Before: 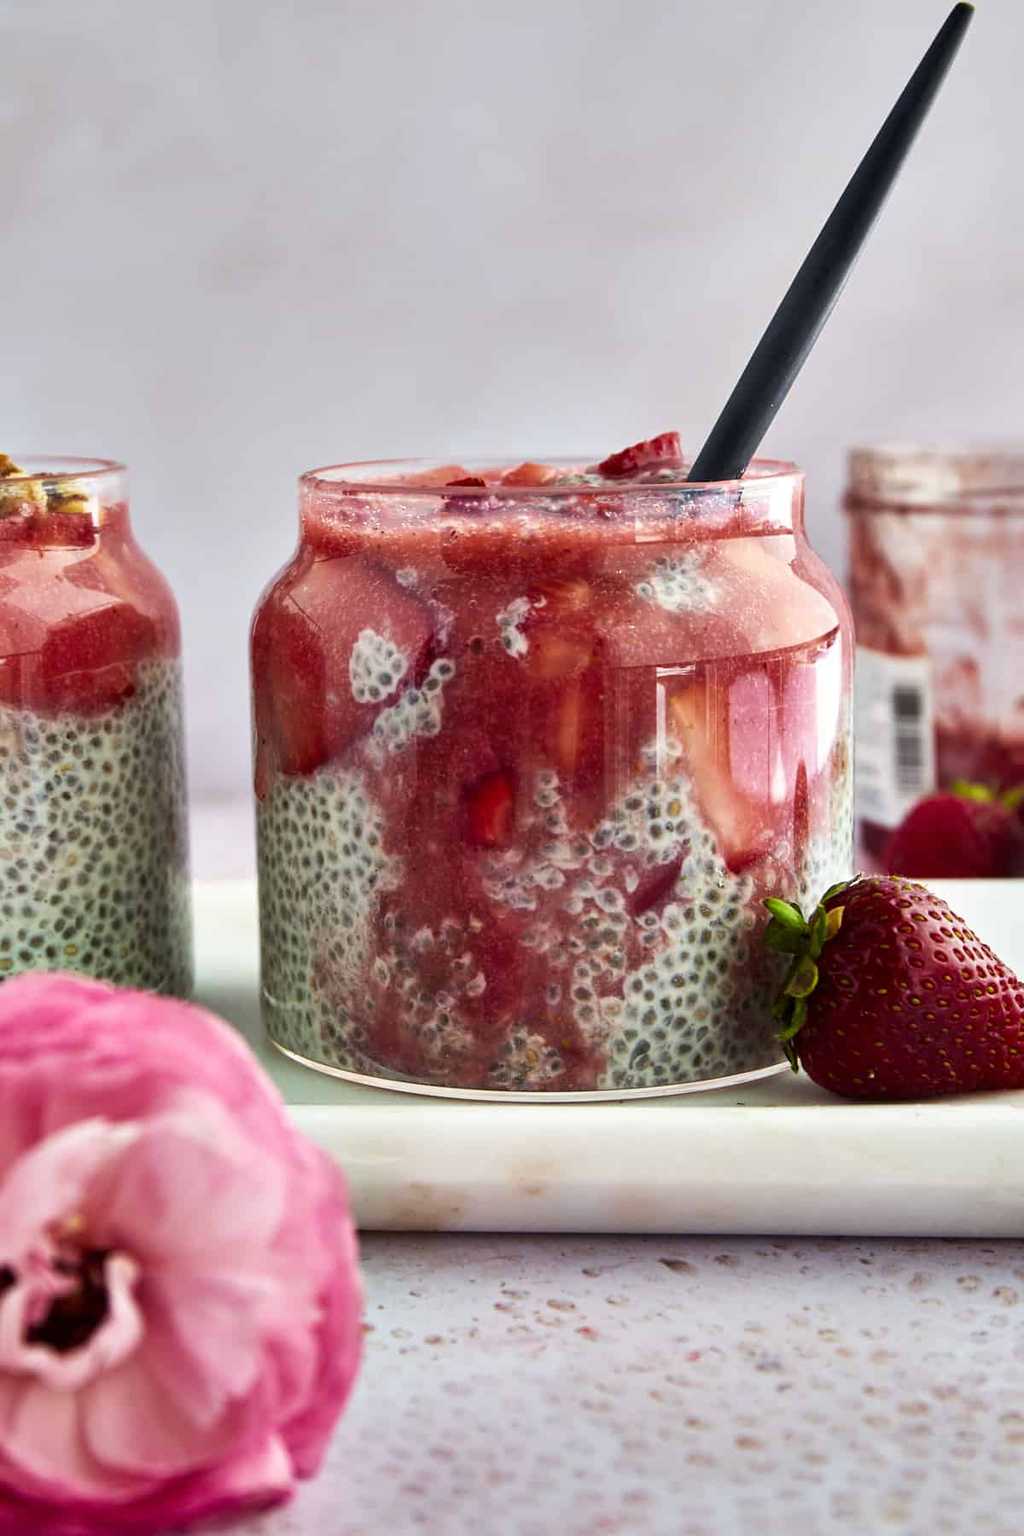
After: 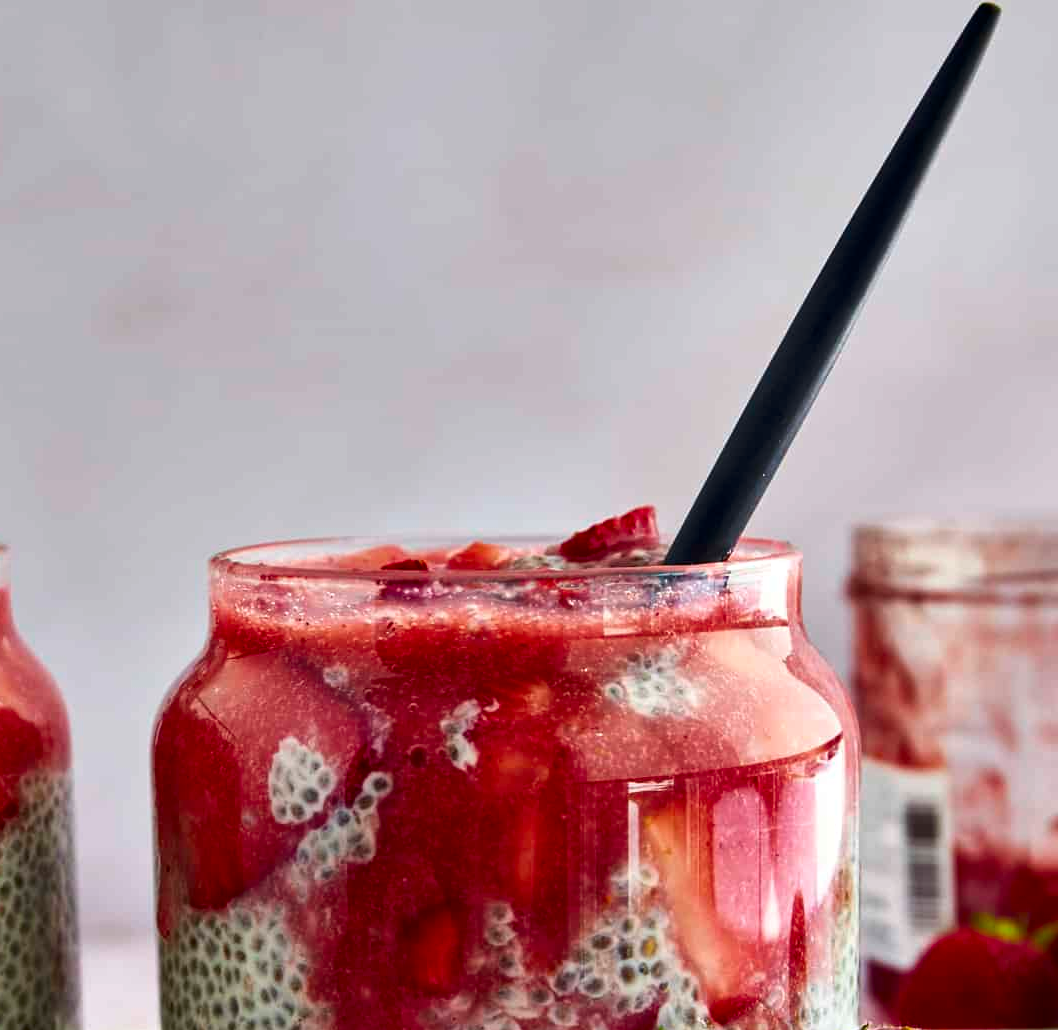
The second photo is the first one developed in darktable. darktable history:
crop and rotate: left 11.812%, bottom 42.776%
contrast brightness saturation: contrast 0.07, brightness -0.14, saturation 0.11
